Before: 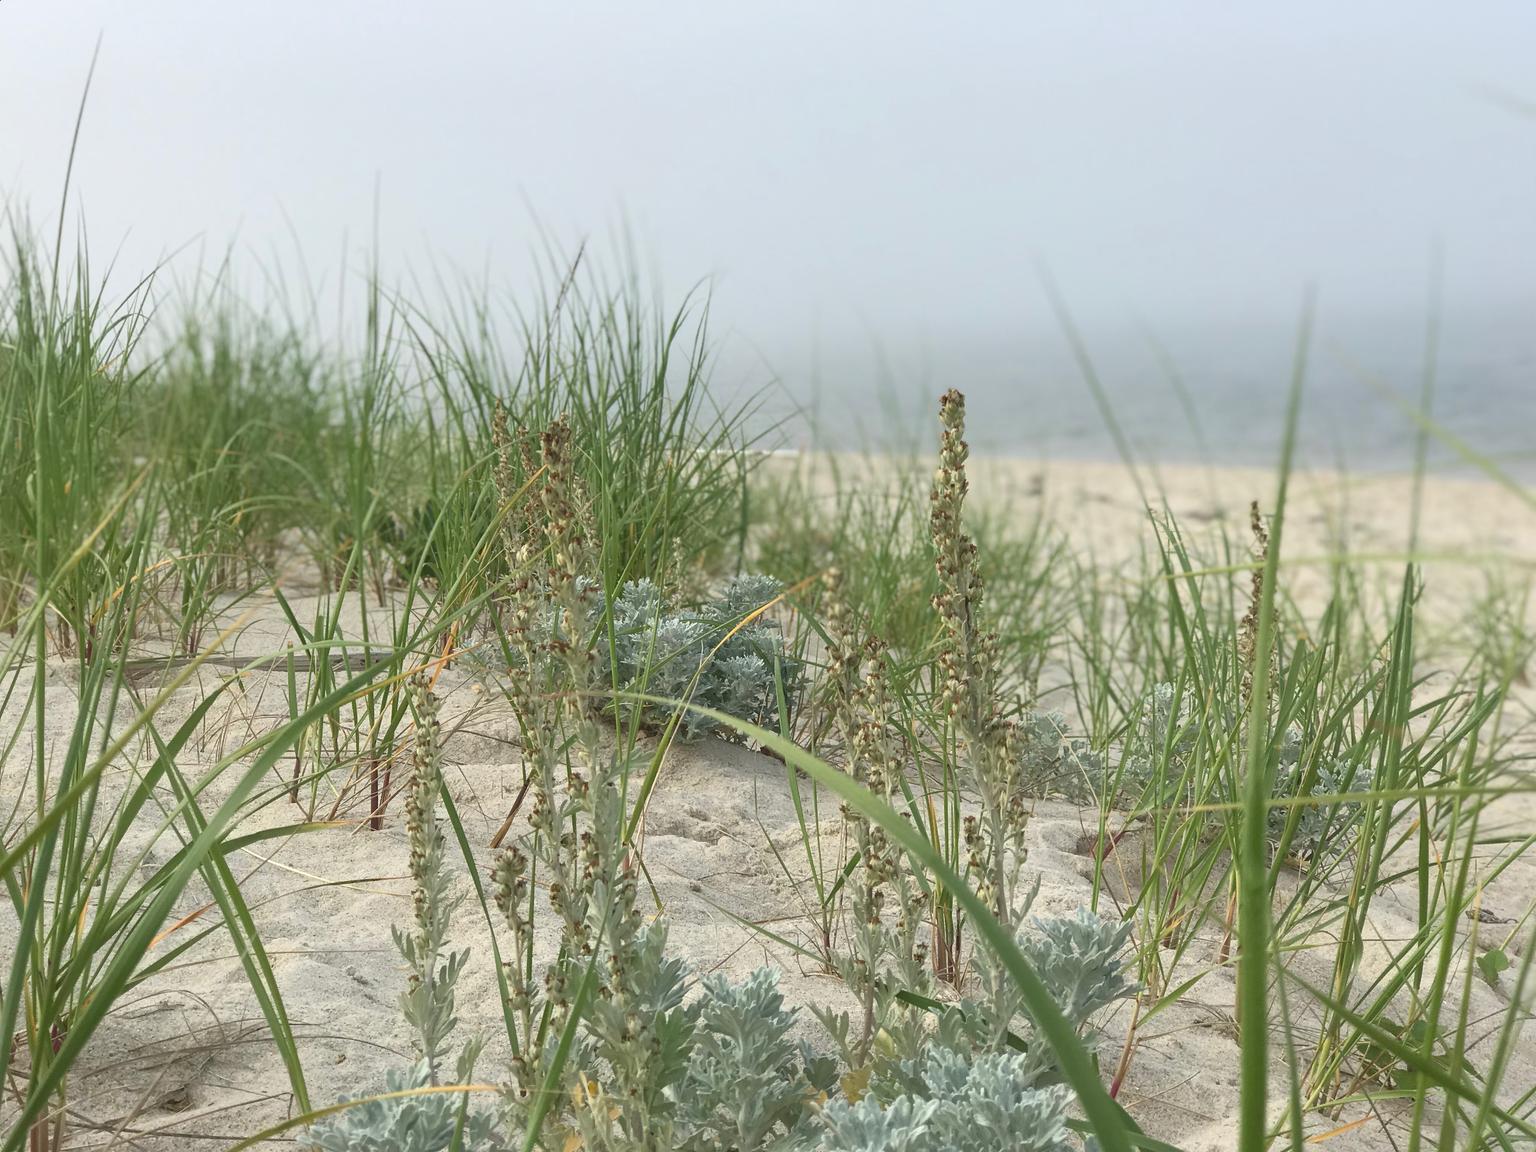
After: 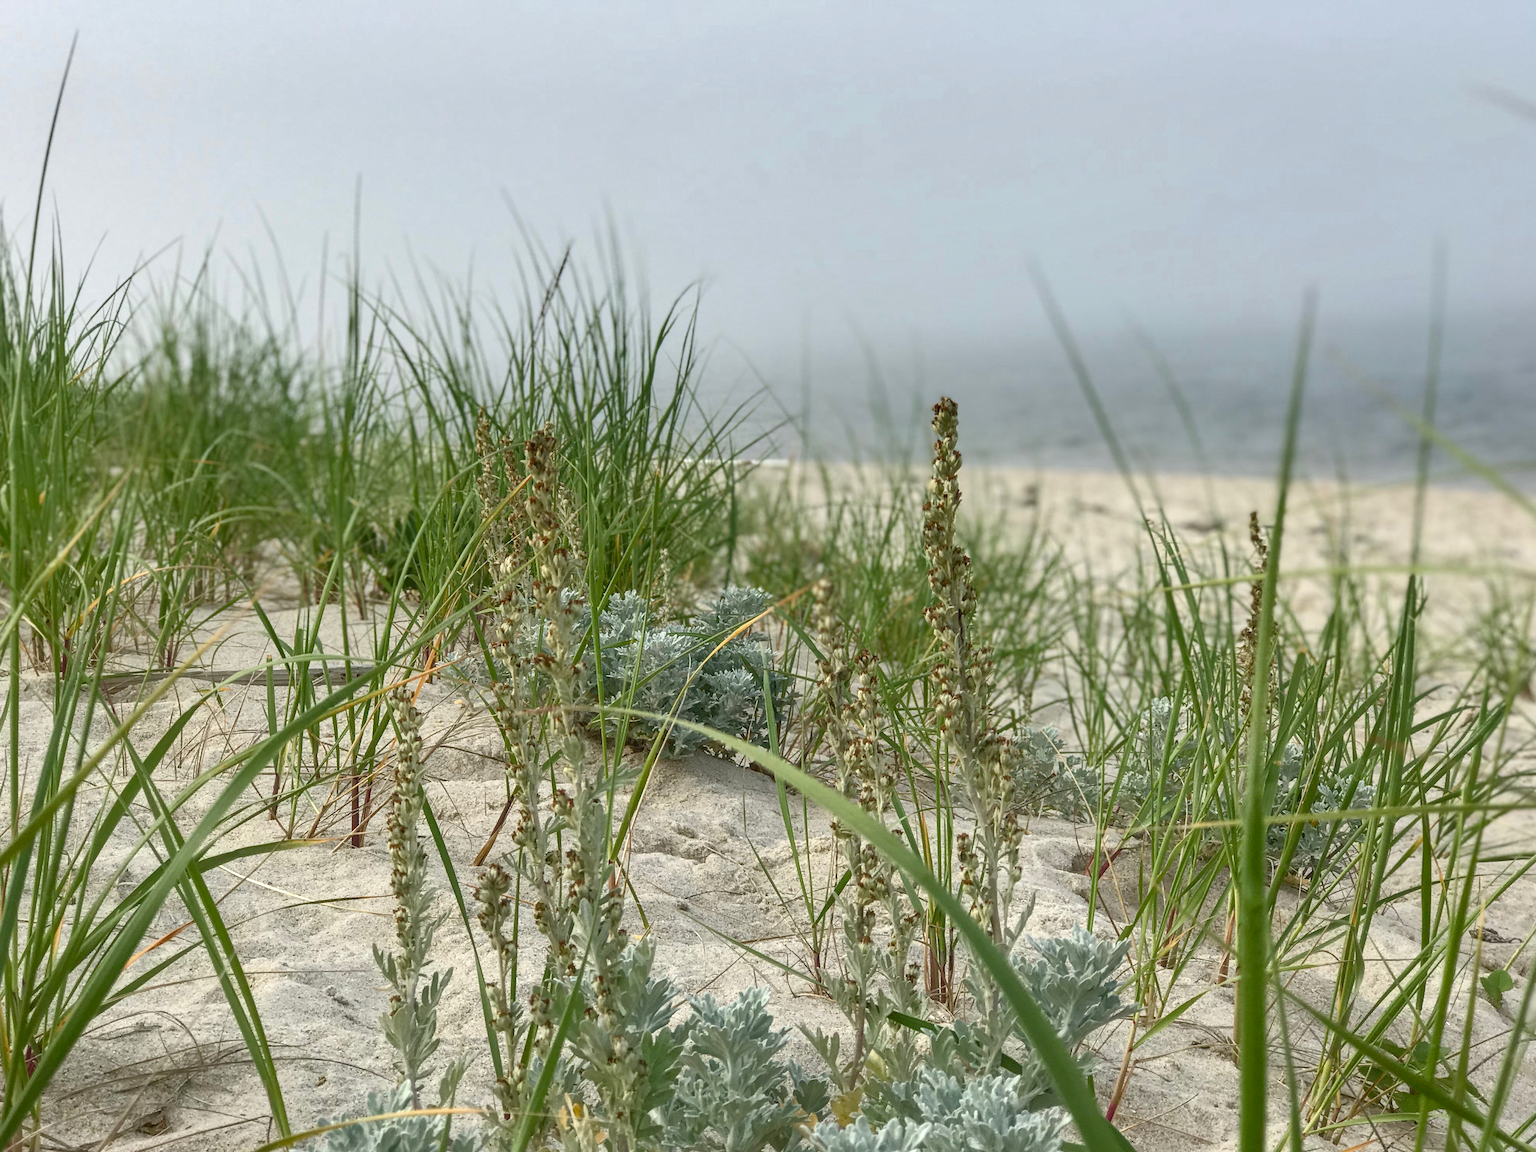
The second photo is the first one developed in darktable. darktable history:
crop: left 1.743%, right 0.268%, bottom 2.011%
shadows and highlights: radius 337.17, shadows 29.01, soften with gaussian
color balance rgb: perceptual saturation grading › global saturation 20%, perceptual saturation grading › highlights -25%, perceptual saturation grading › shadows 25%
local contrast: detail 130%
